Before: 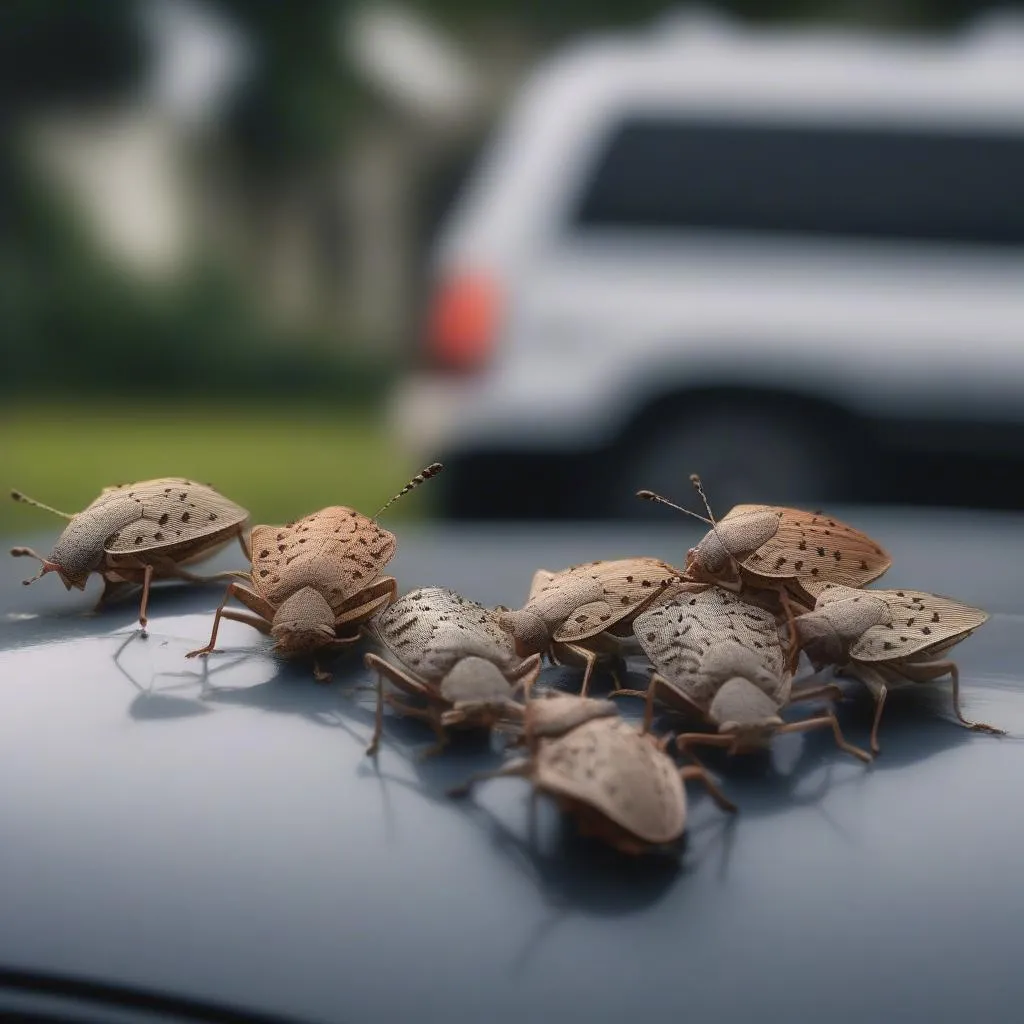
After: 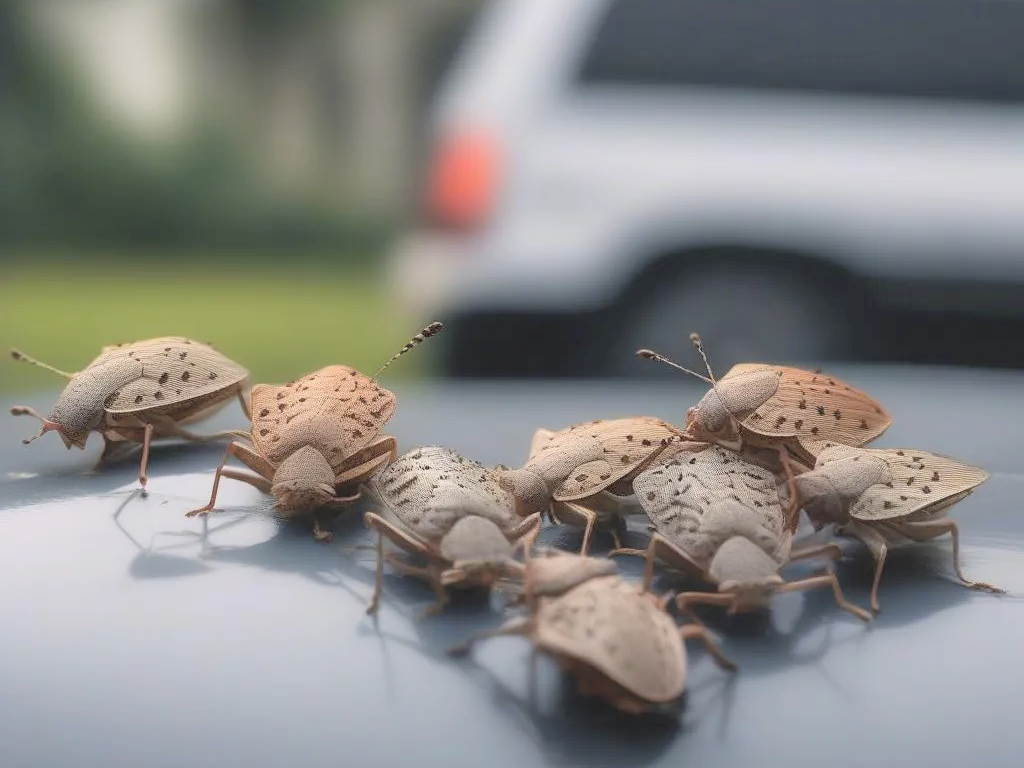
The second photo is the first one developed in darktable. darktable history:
crop: top 13.819%, bottom 11.169%
contrast brightness saturation: brightness 0.28
